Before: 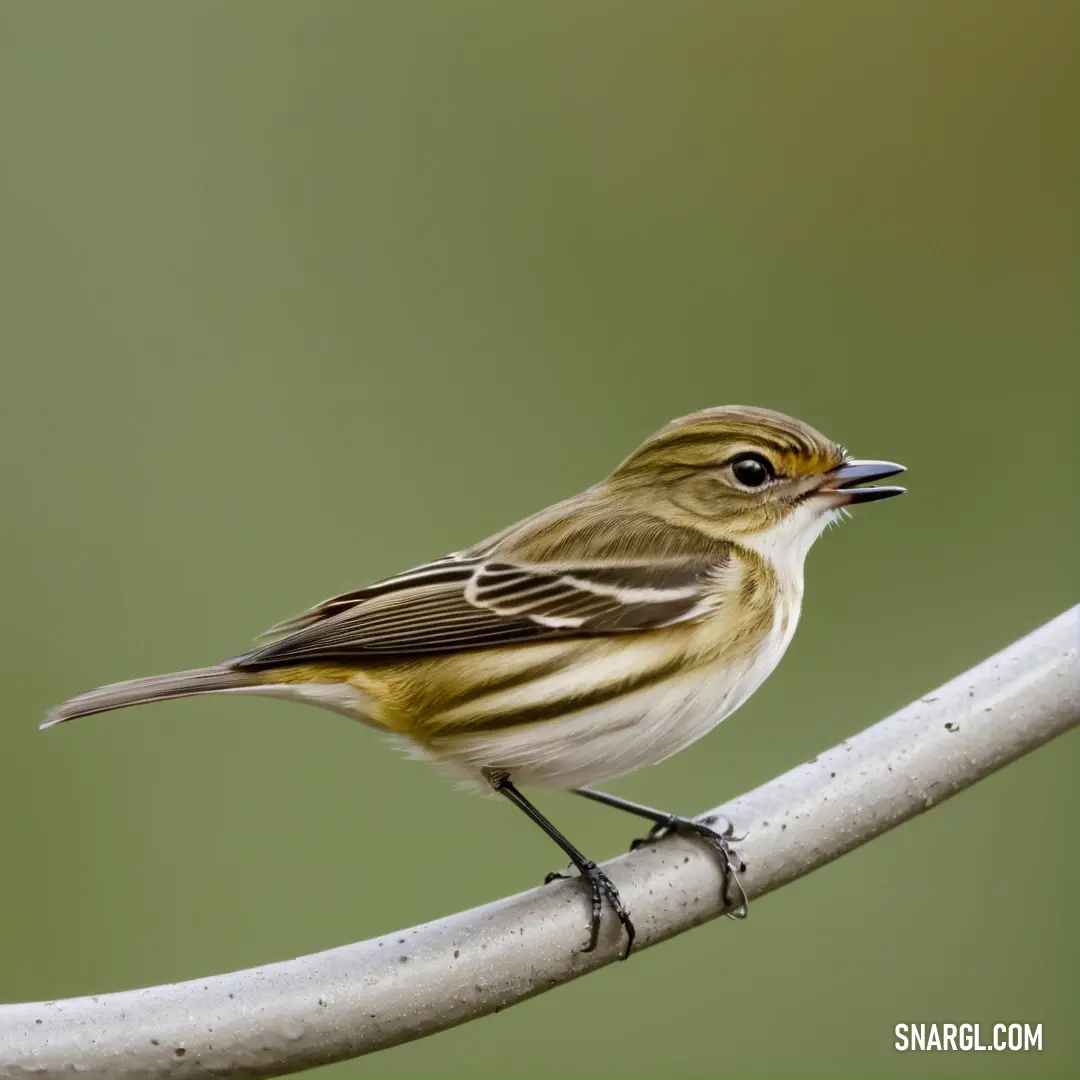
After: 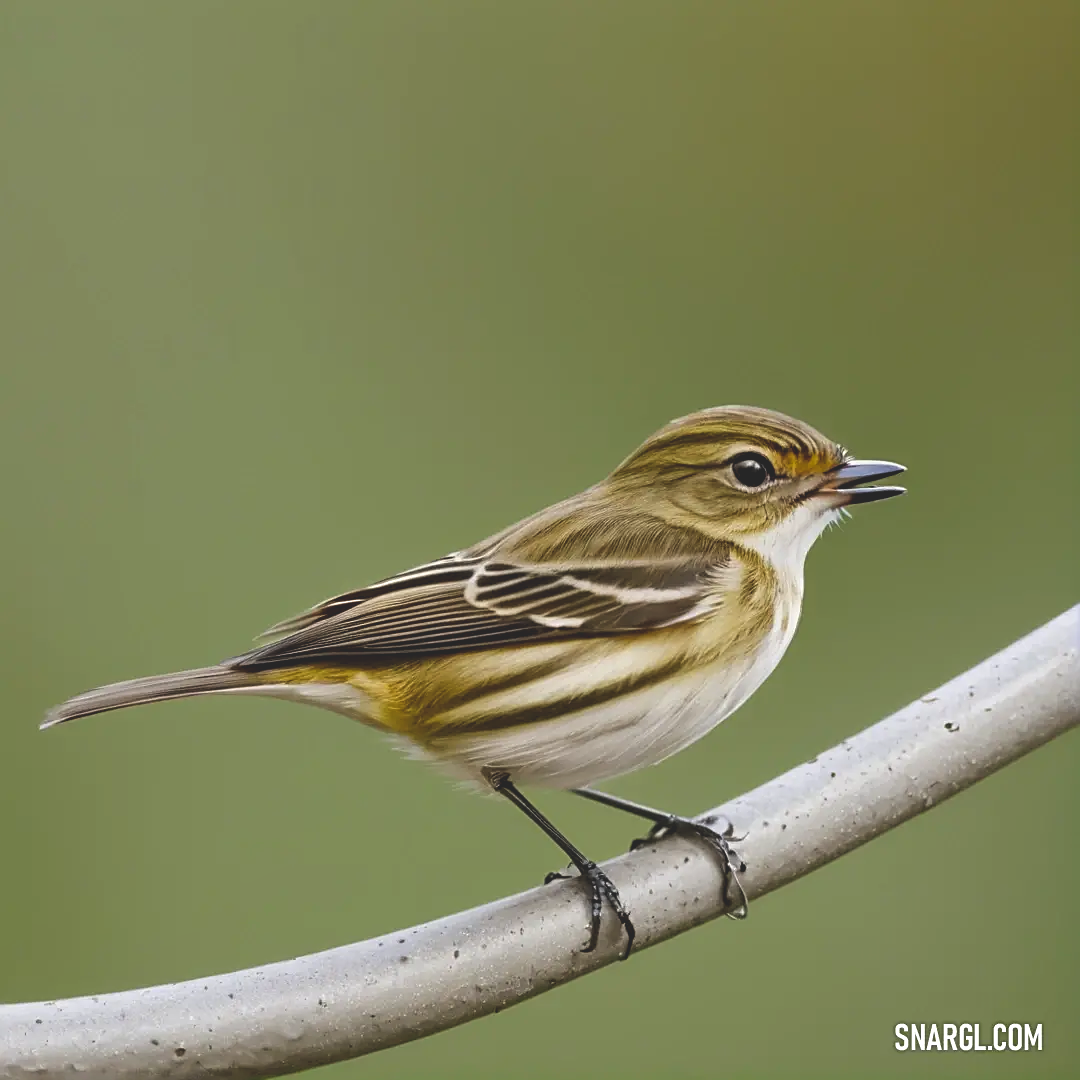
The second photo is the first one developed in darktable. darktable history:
sharpen: on, module defaults
contrast equalizer: y [[0.514, 0.573, 0.581, 0.508, 0.5, 0.5], [0.5 ×6], [0.5 ×6], [0 ×6], [0 ×6]], mix 0.134
color balance rgb: global offset › luminance 1.988%, perceptual saturation grading › global saturation 14.576%, perceptual brilliance grading › global brilliance 1.381%, perceptual brilliance grading › highlights -3.784%
